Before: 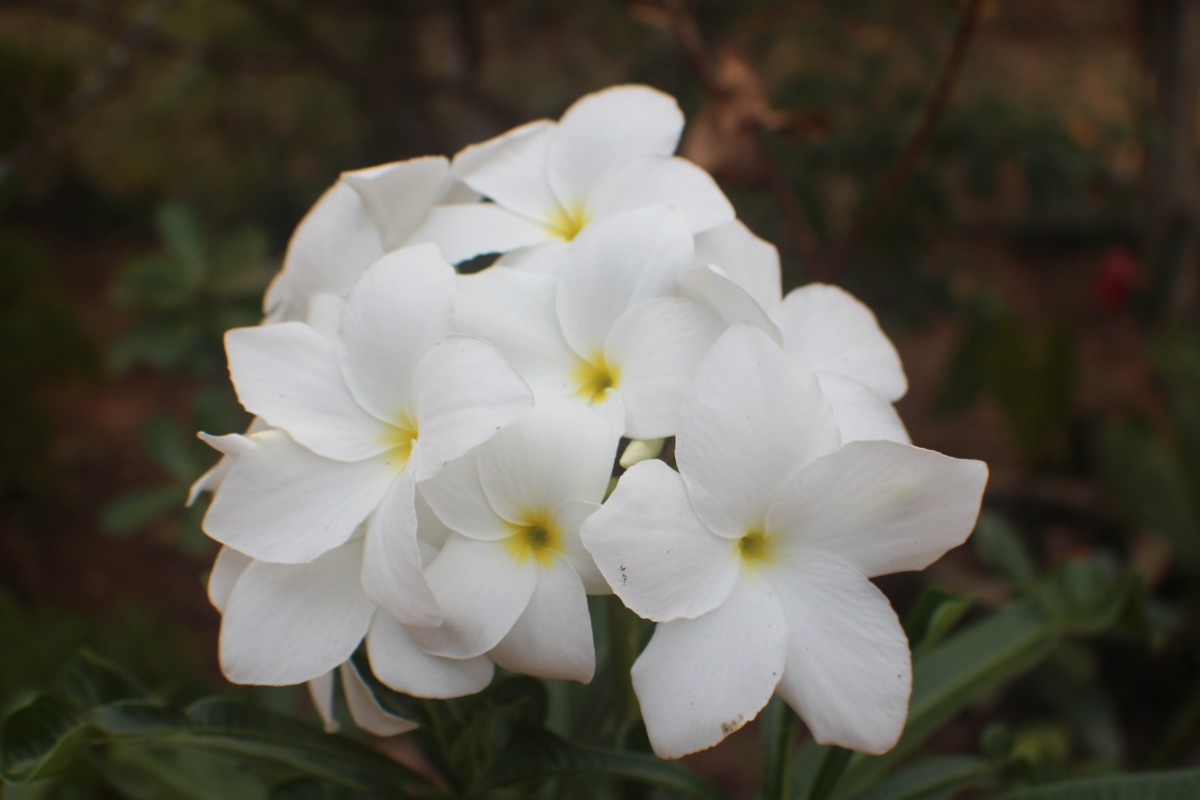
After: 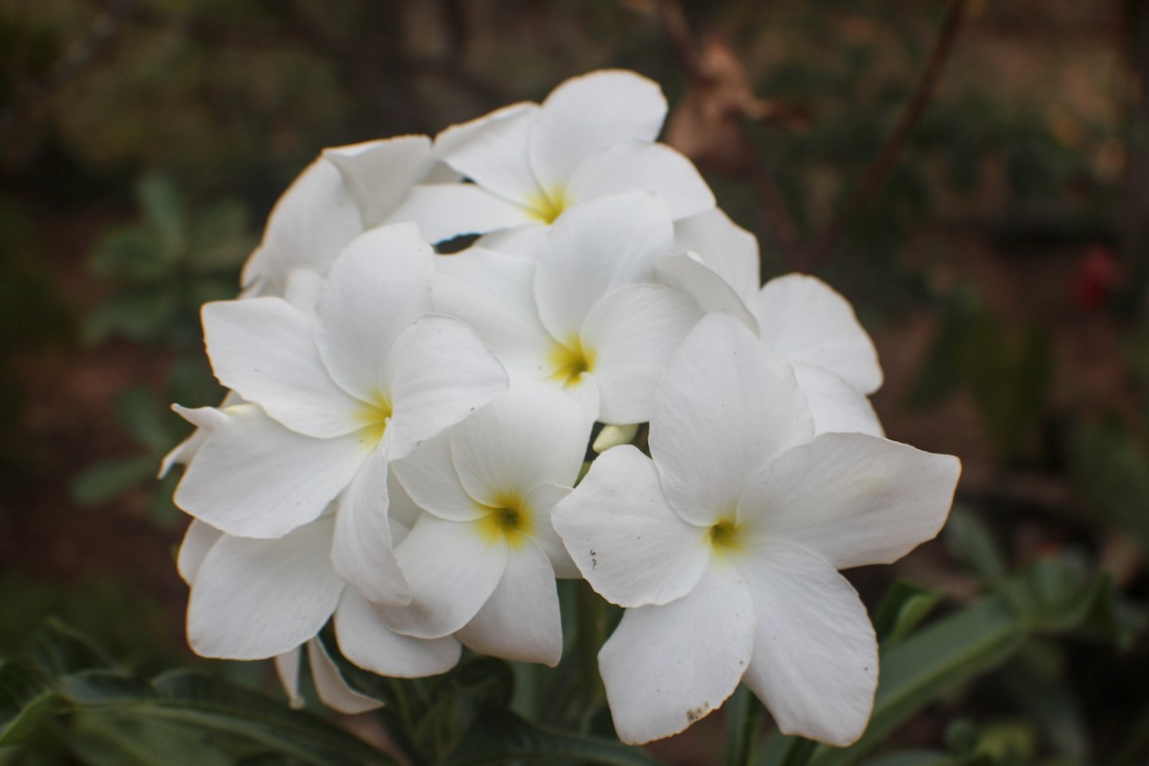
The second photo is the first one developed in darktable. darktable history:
crop and rotate: angle -1.69°
local contrast: on, module defaults
color correction: highlights a* -0.137, highlights b* 0.137
